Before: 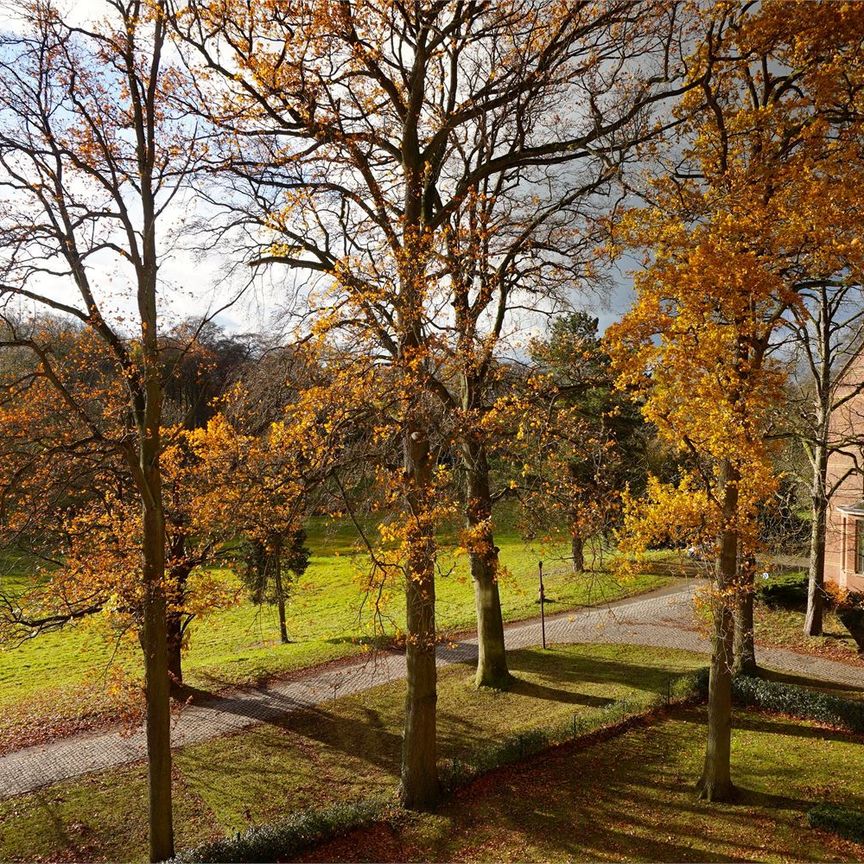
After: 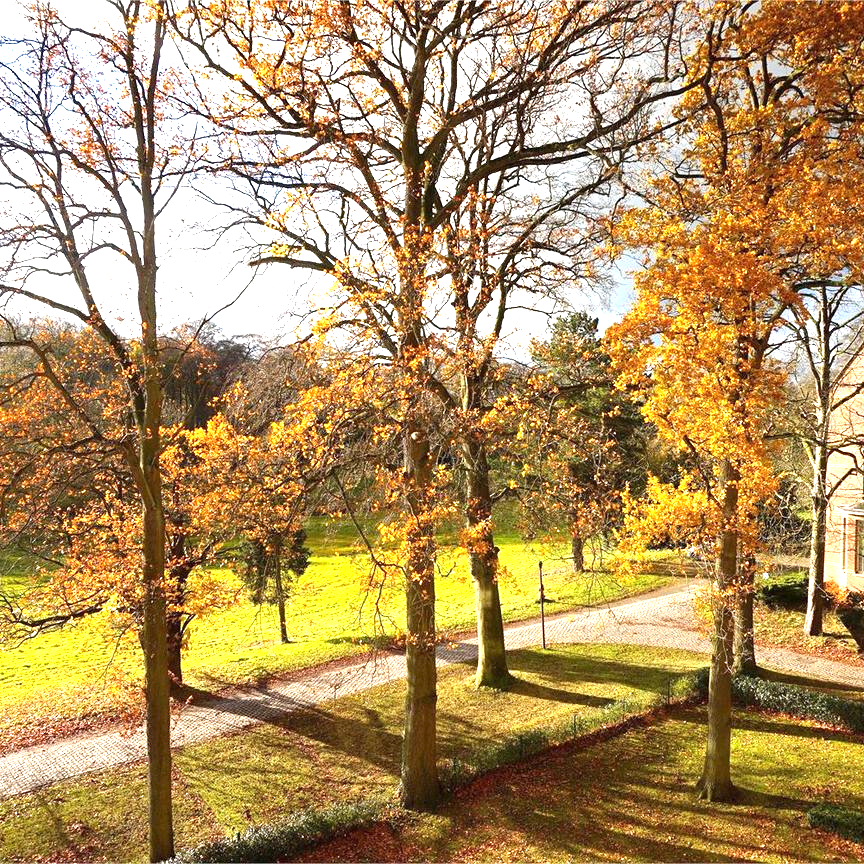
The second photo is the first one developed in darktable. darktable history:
exposure: black level correction 0, exposure 1.486 EV, compensate exposure bias true, compensate highlight preservation false
